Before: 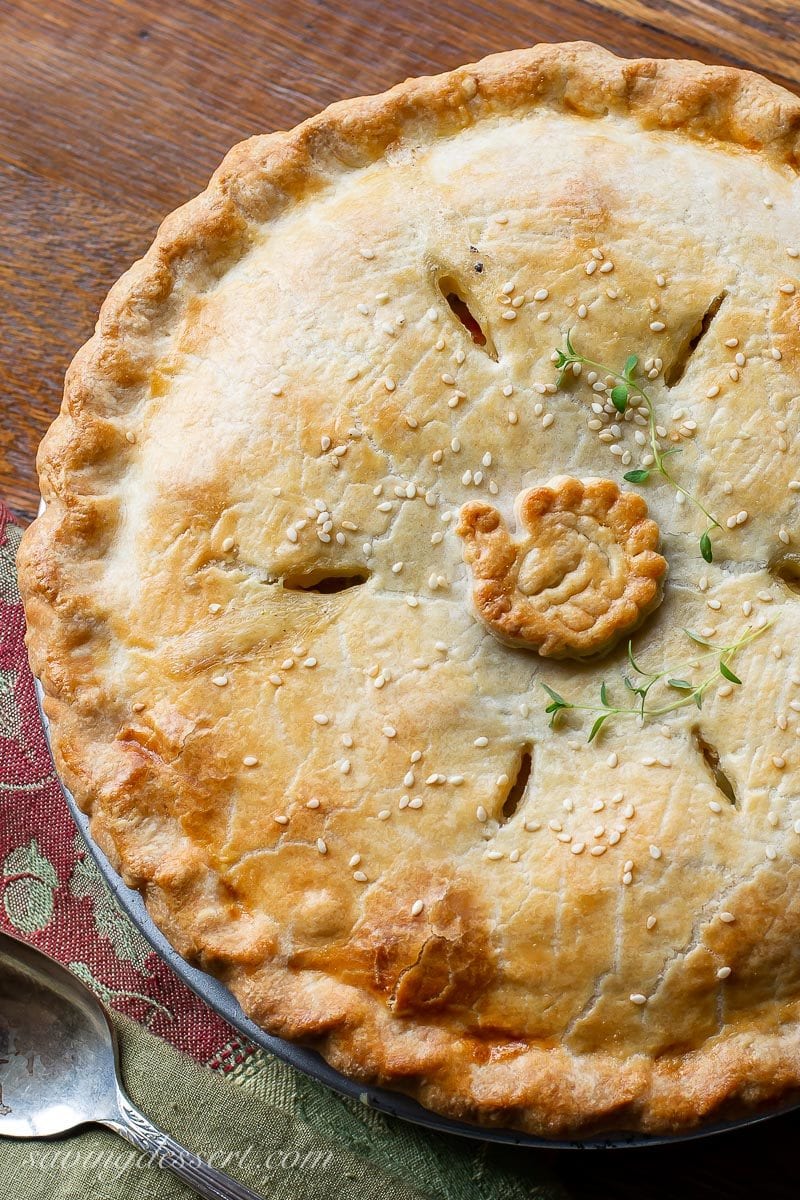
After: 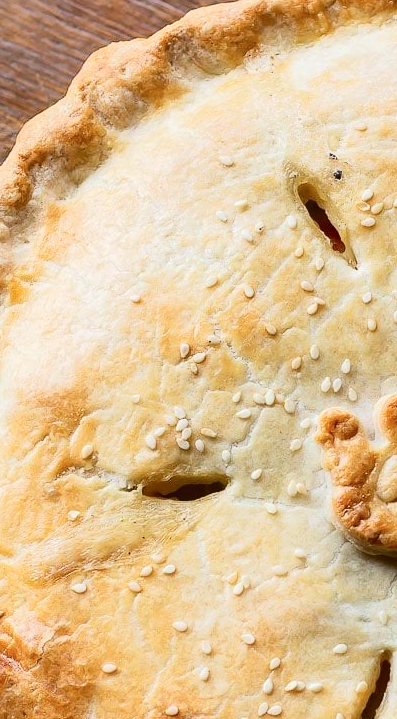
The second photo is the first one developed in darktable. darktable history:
crop: left 17.721%, top 7.77%, right 32.569%, bottom 32.291%
tone curve: curves: ch0 [(0, 0) (0.003, 0.042) (0.011, 0.043) (0.025, 0.047) (0.044, 0.059) (0.069, 0.07) (0.1, 0.085) (0.136, 0.107) (0.177, 0.139) (0.224, 0.185) (0.277, 0.258) (0.335, 0.34) (0.399, 0.434) (0.468, 0.526) (0.543, 0.623) (0.623, 0.709) (0.709, 0.794) (0.801, 0.866) (0.898, 0.919) (1, 1)], color space Lab, independent channels, preserve colors none
